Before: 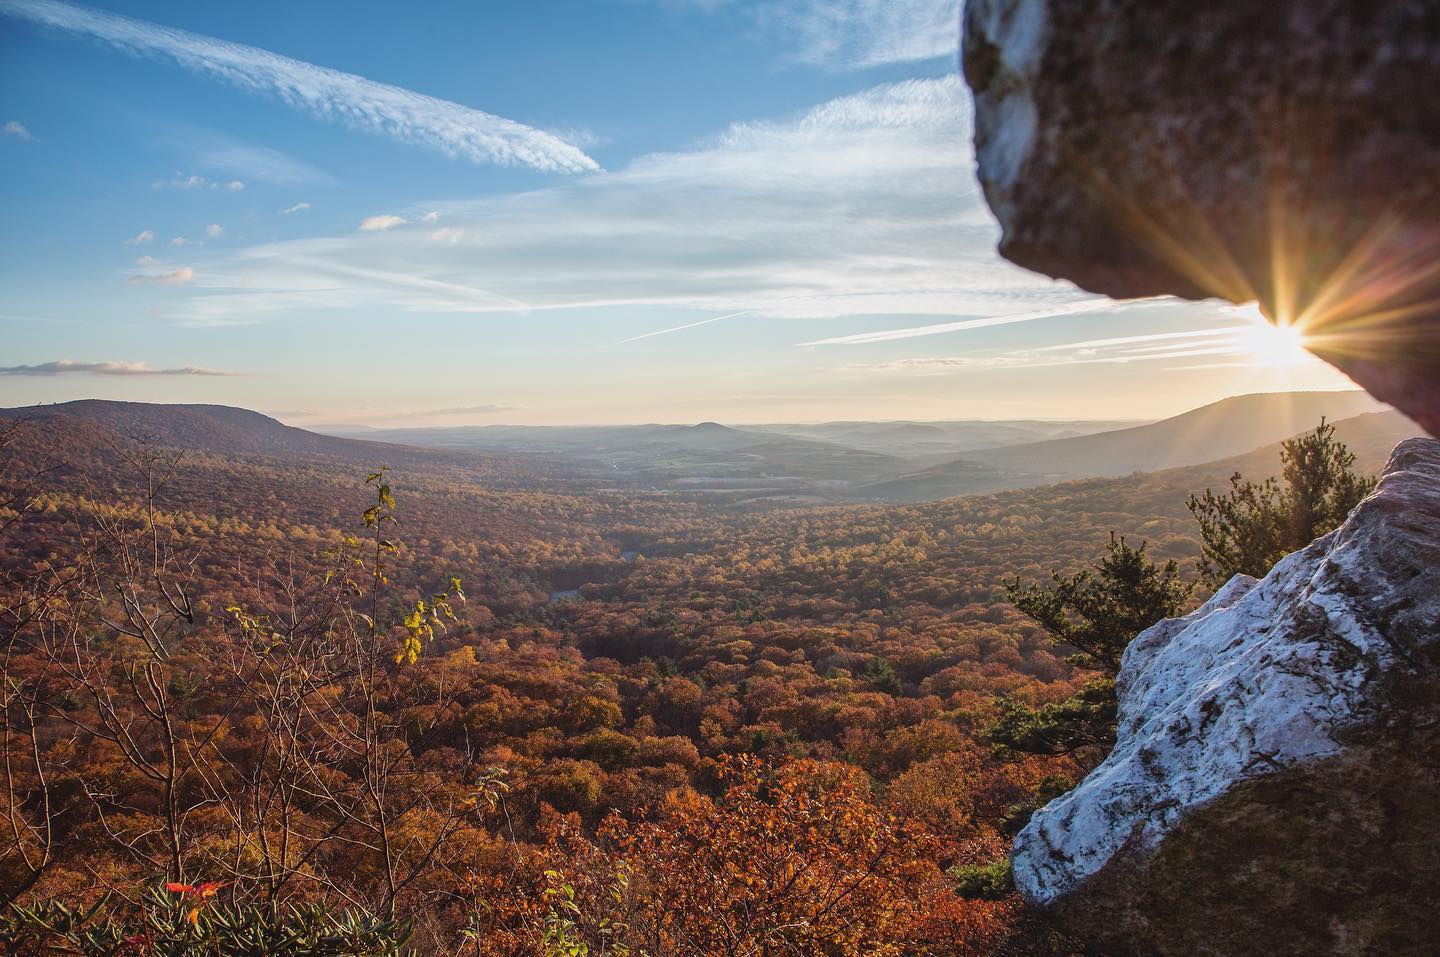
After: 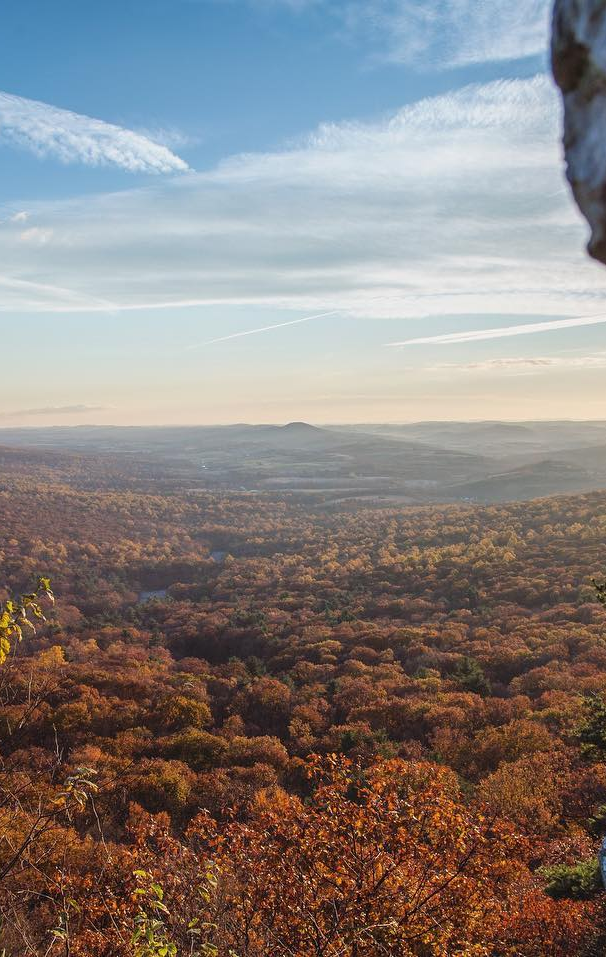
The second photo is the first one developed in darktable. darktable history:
crop: left 28.572%, right 29.316%
